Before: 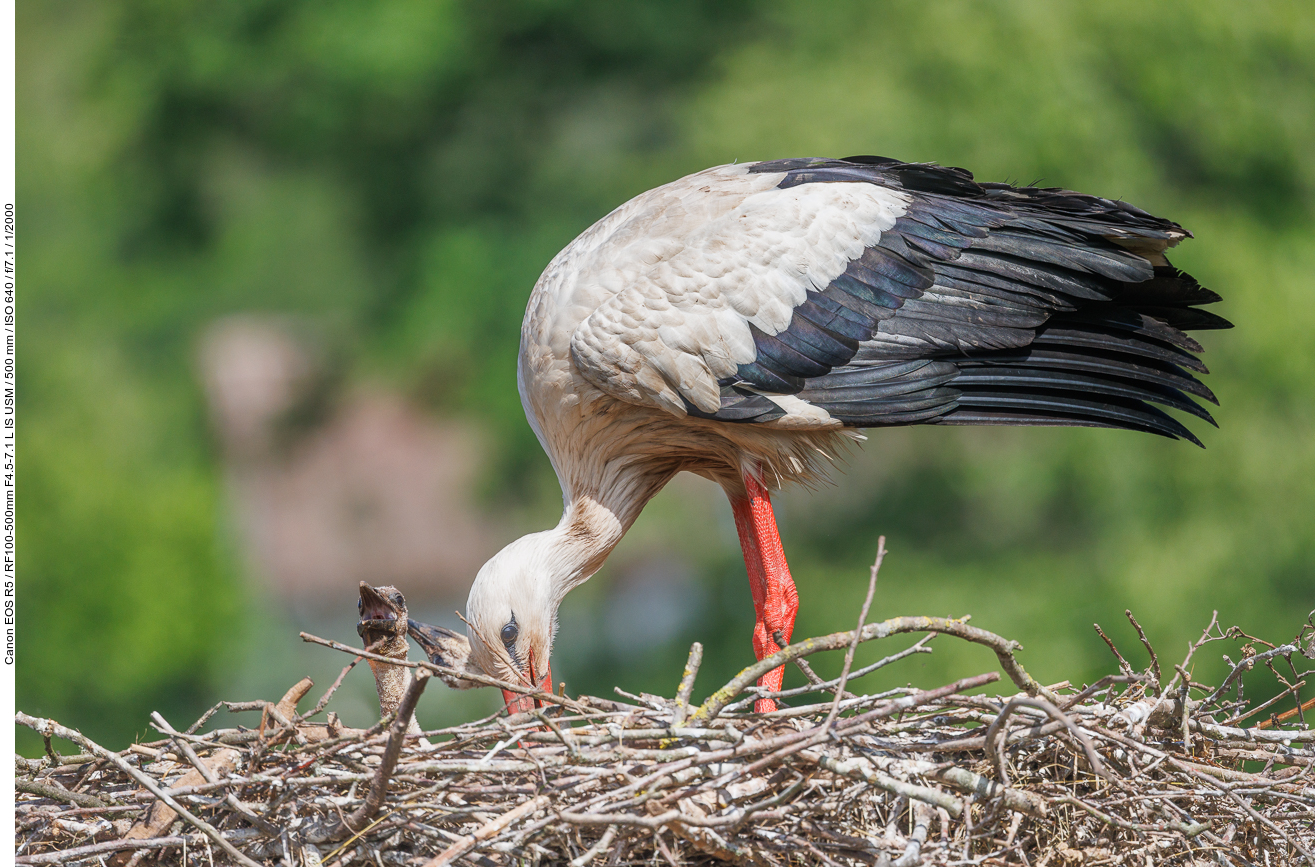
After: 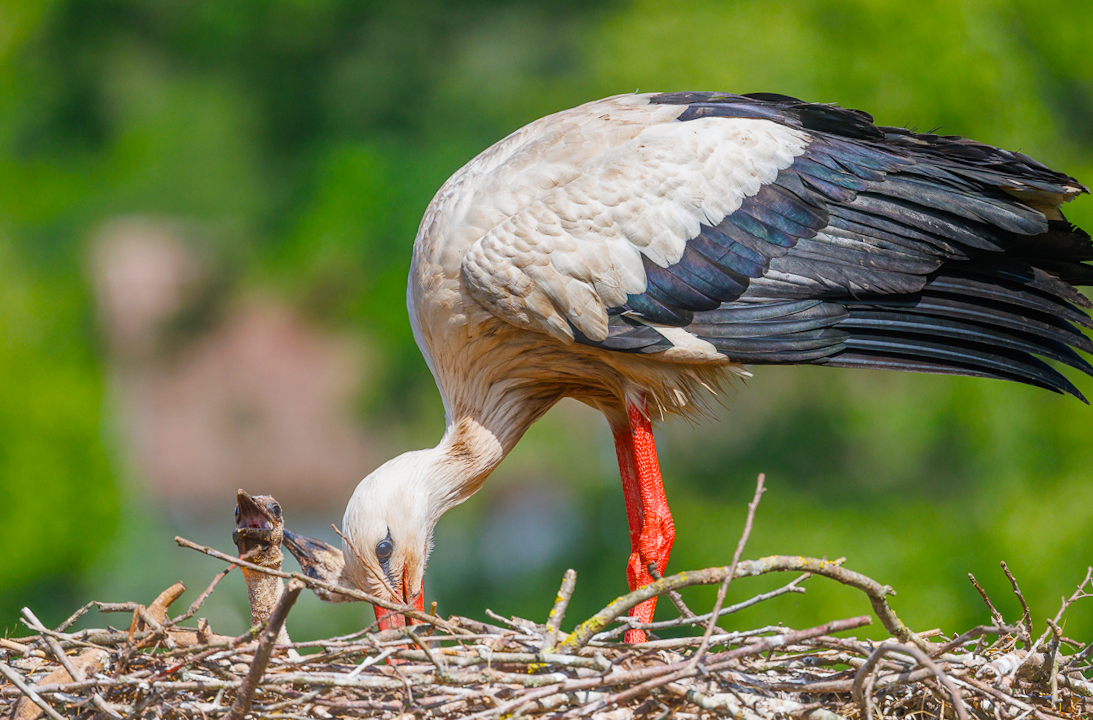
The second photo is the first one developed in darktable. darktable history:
color balance rgb: linear chroma grading › global chroma 15%, perceptual saturation grading › global saturation 30%
crop and rotate: angle -3.27°, left 5.211%, top 5.211%, right 4.607%, bottom 4.607%
